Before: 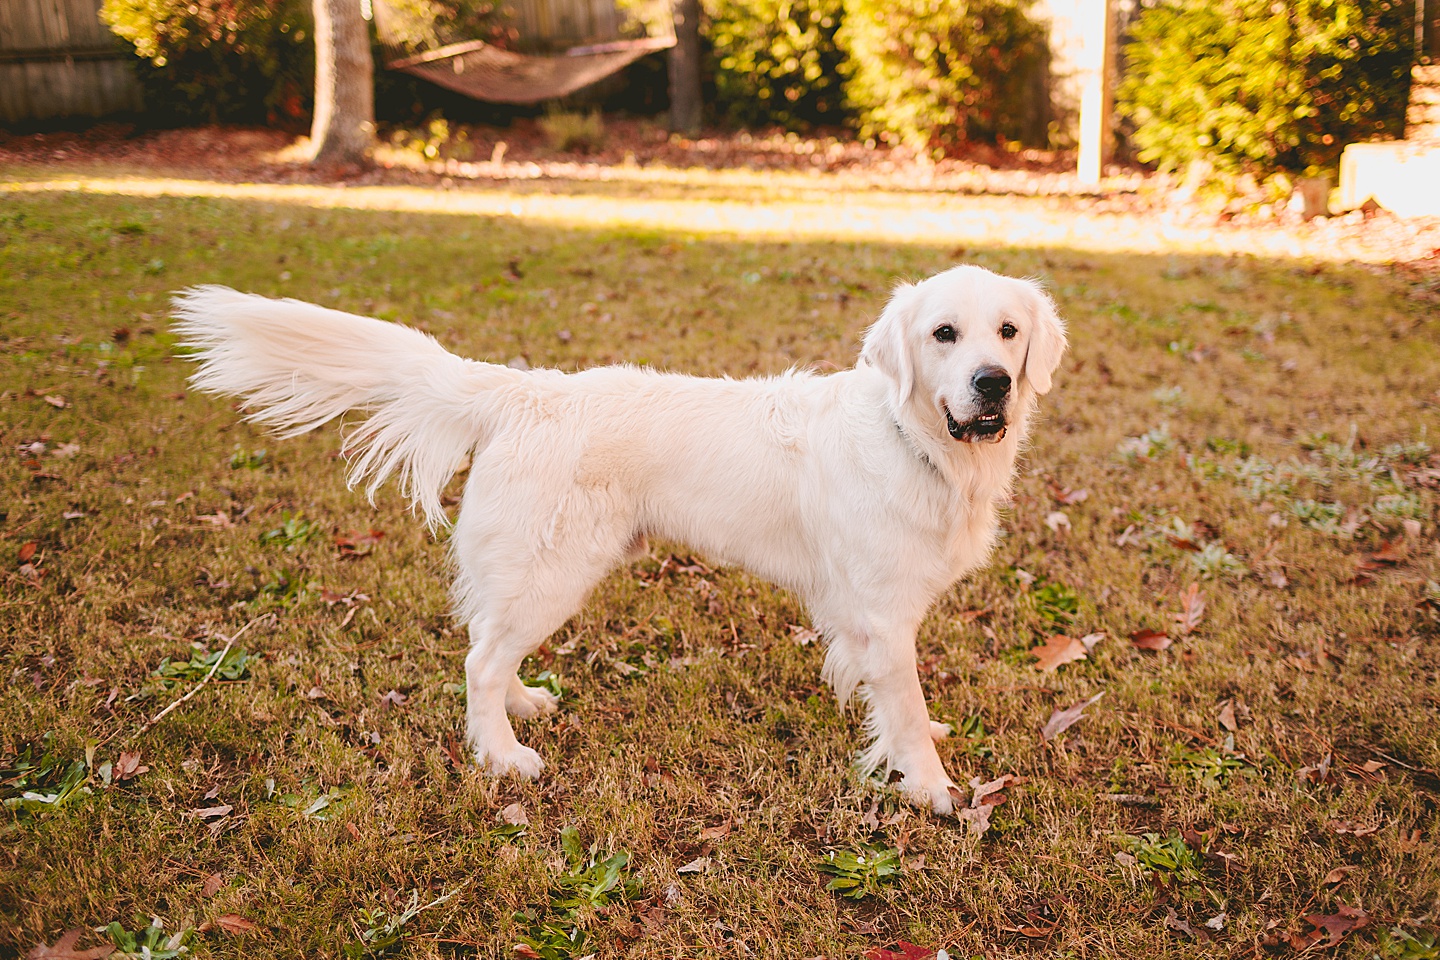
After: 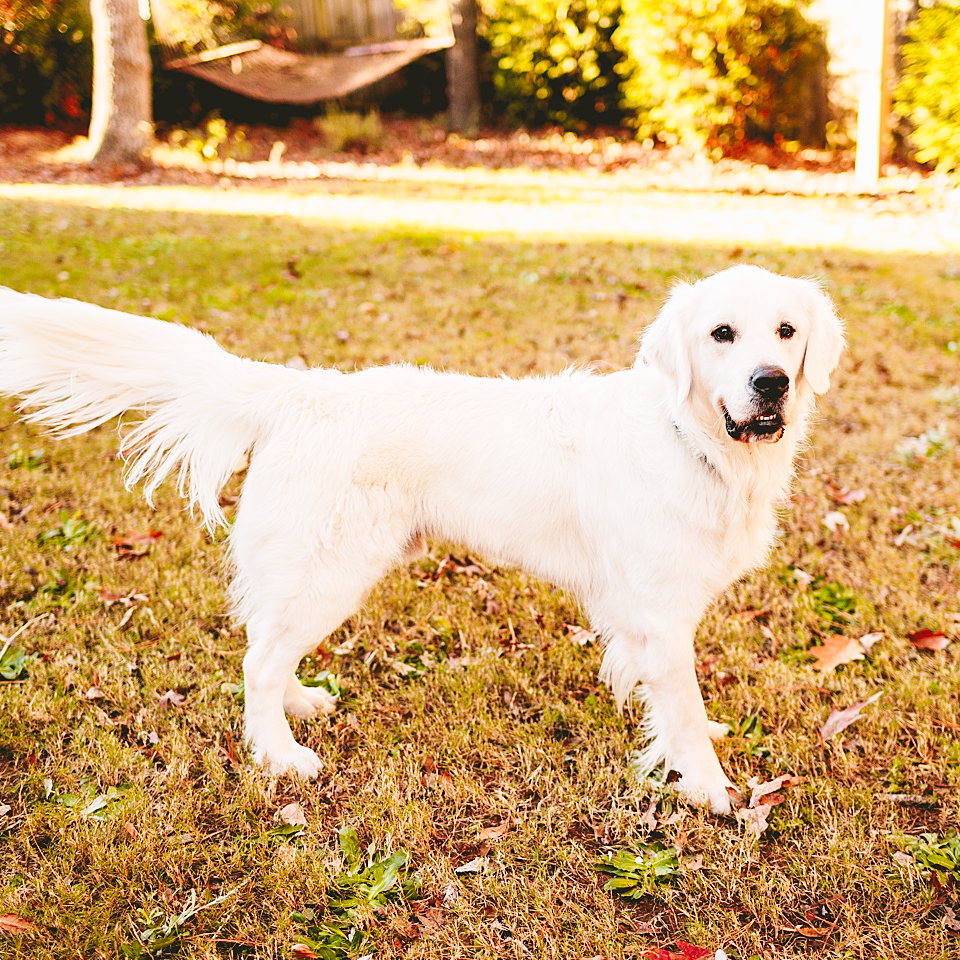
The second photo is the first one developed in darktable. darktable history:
base curve: curves: ch0 [(0, 0) (0.028, 0.03) (0.121, 0.232) (0.46, 0.748) (0.859, 0.968) (1, 1)], preserve colors none
crop and rotate: left 15.446%, right 17.836%
